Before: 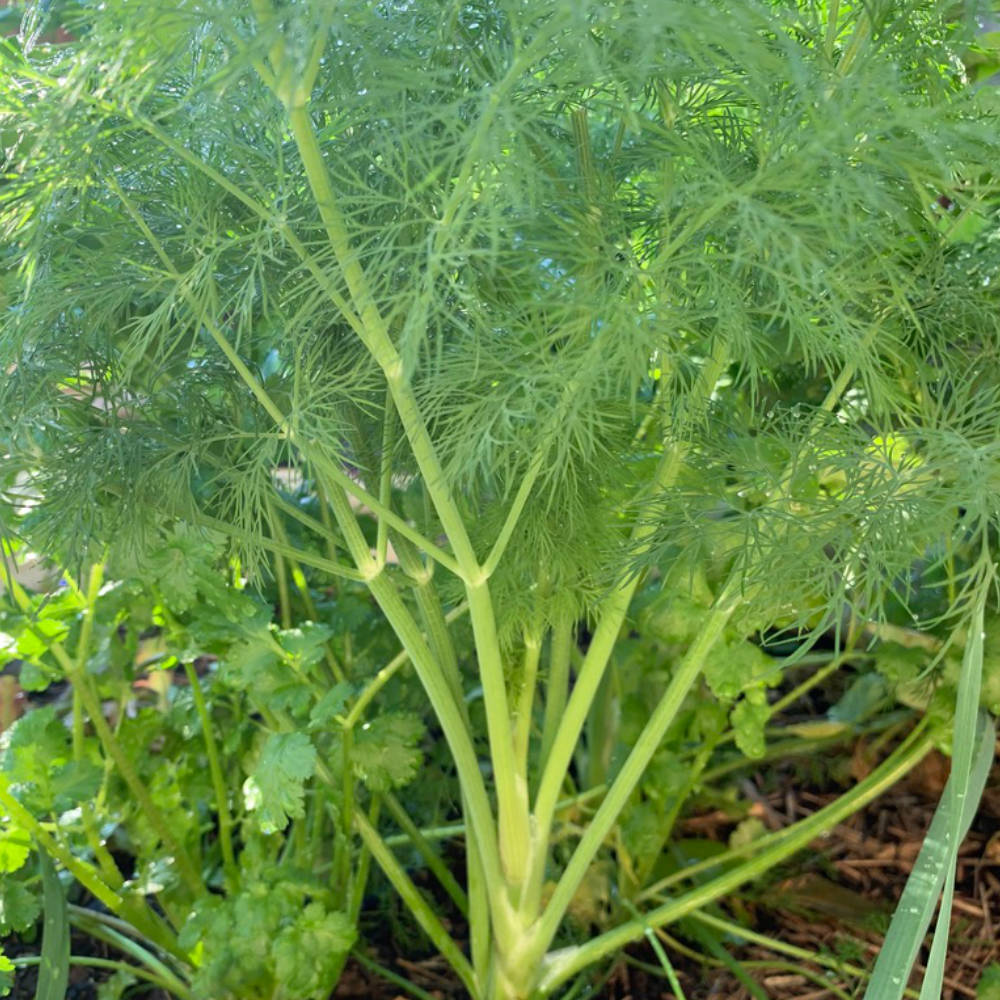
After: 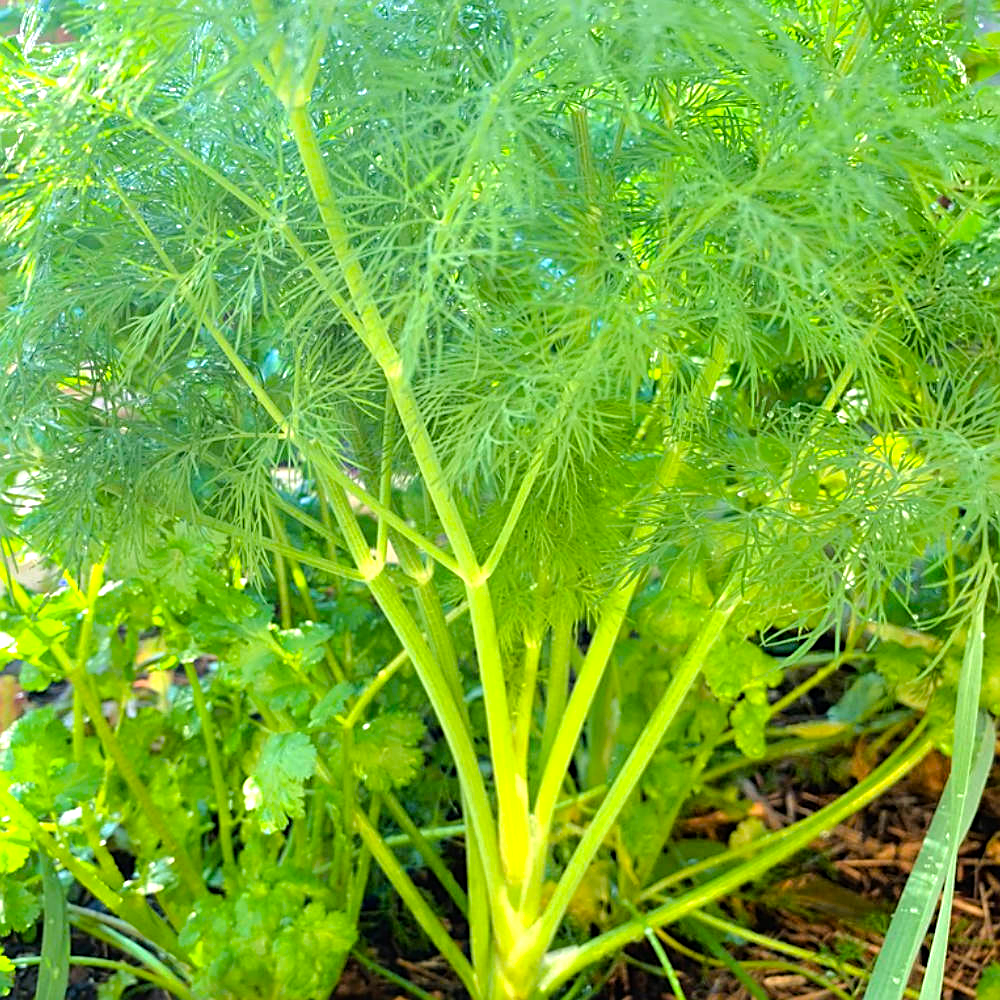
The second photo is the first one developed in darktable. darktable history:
sharpen: on, module defaults
tone equalizer: -8 EV -0.713 EV, -7 EV -0.693 EV, -6 EV -0.571 EV, -5 EV -0.413 EV, -3 EV 0.401 EV, -2 EV 0.6 EV, -1 EV 0.68 EV, +0 EV 0.734 EV
color balance rgb: perceptual saturation grading › global saturation 25.127%, perceptual brilliance grading › mid-tones 10.348%, perceptual brilliance grading › shadows 14.536%, global vibrance 20%
